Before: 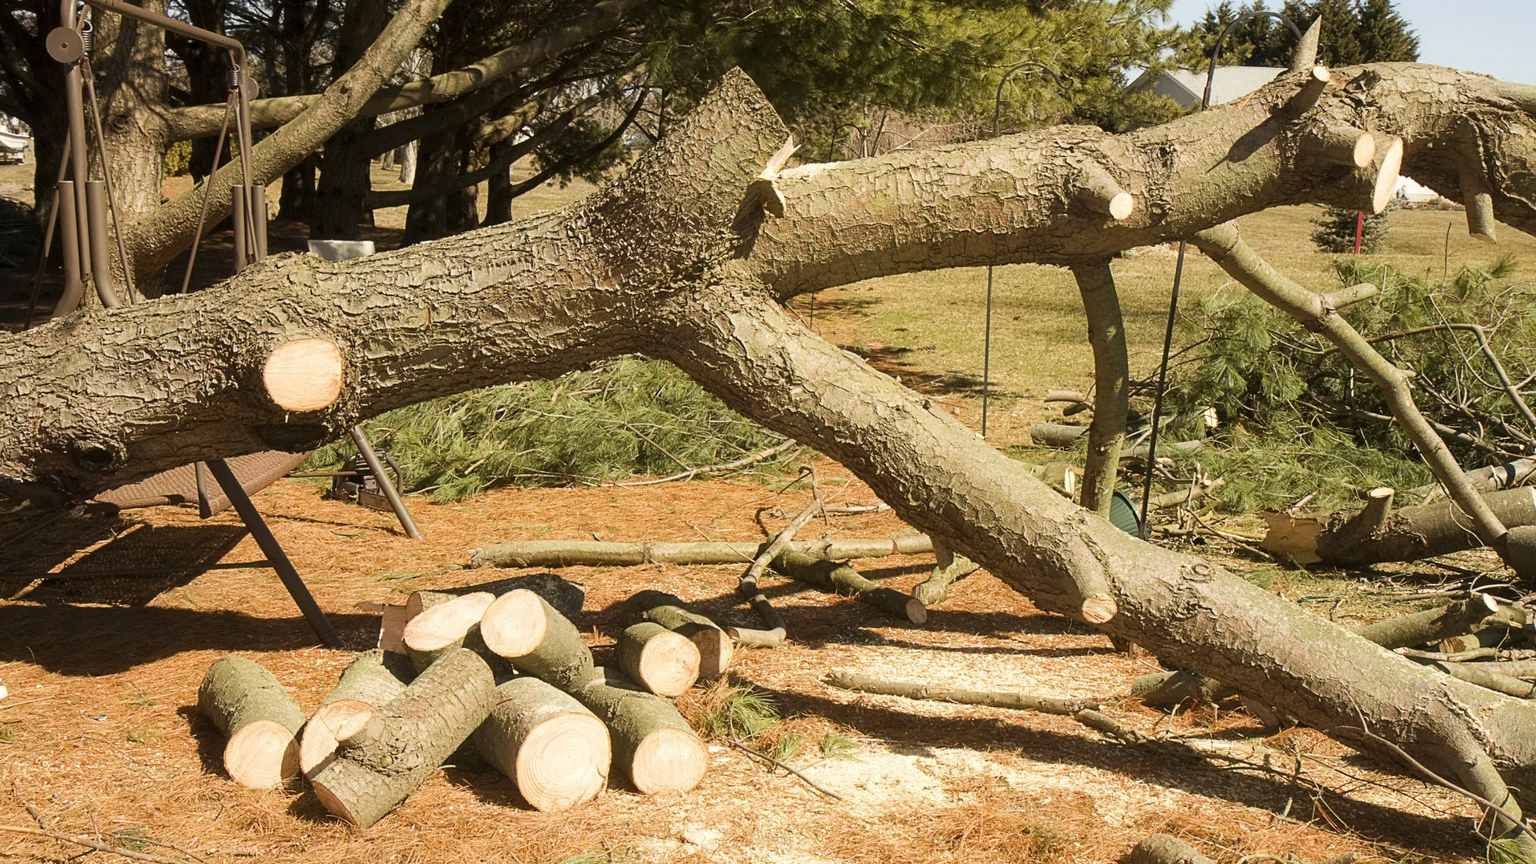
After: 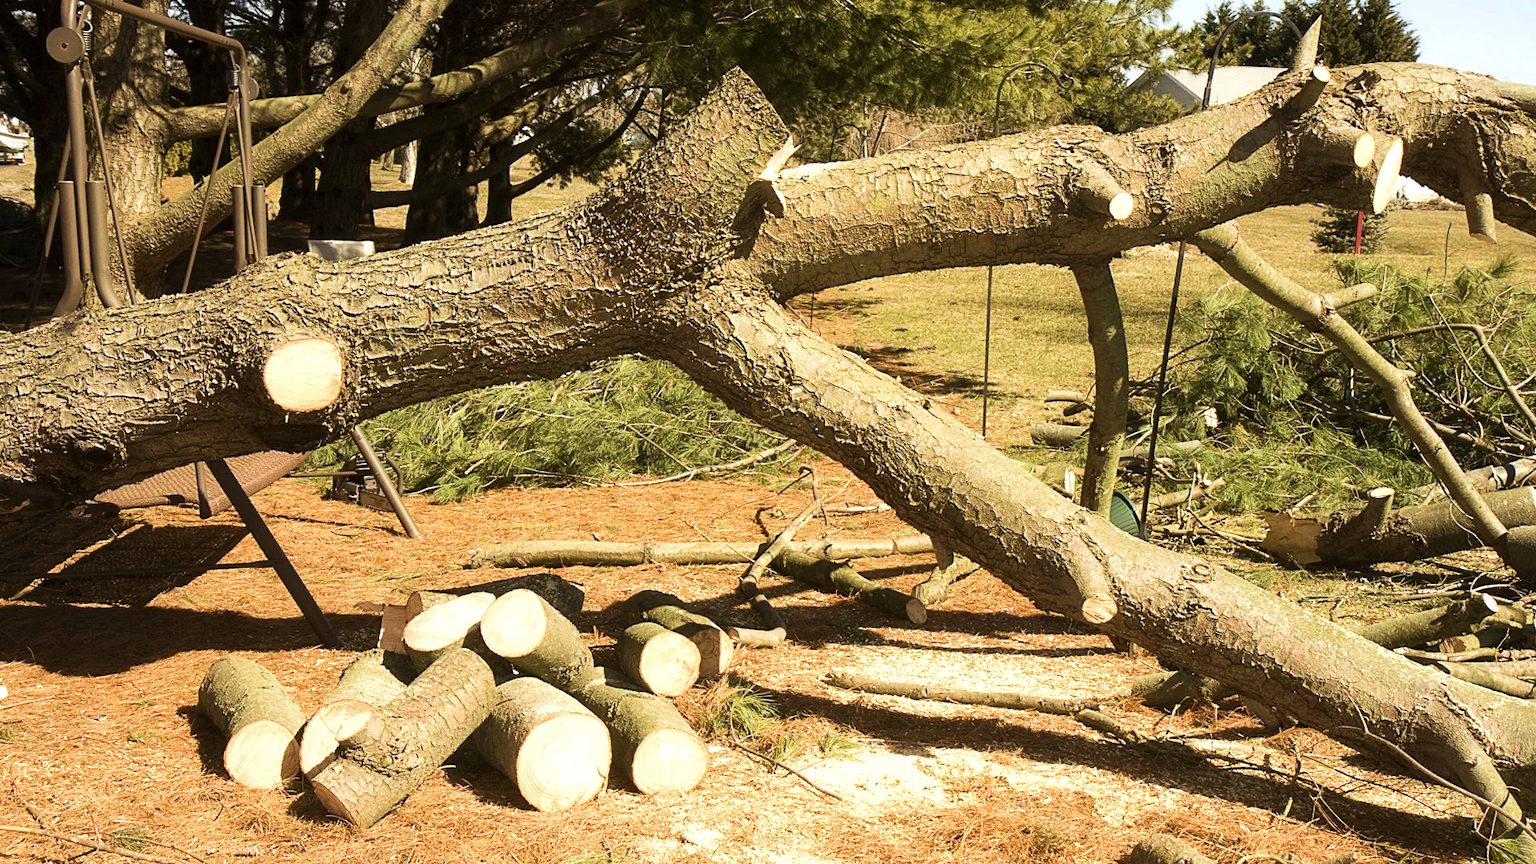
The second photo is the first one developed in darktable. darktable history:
velvia: strength 30%
tone equalizer: -8 EV -0.417 EV, -7 EV -0.389 EV, -6 EV -0.333 EV, -5 EV -0.222 EV, -3 EV 0.222 EV, -2 EV 0.333 EV, -1 EV 0.389 EV, +0 EV 0.417 EV, edges refinement/feathering 500, mask exposure compensation -1.57 EV, preserve details no
